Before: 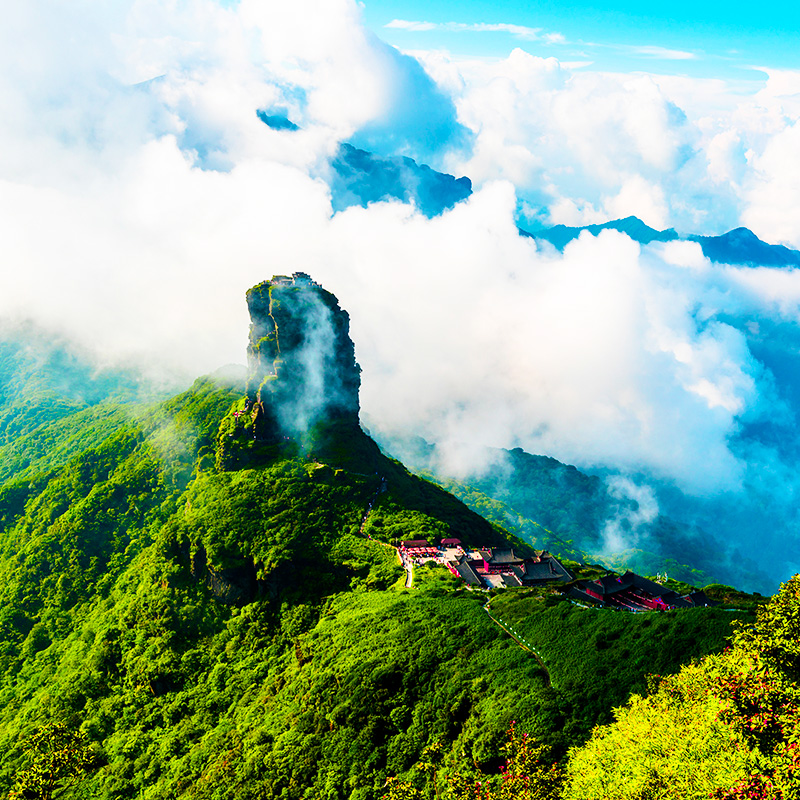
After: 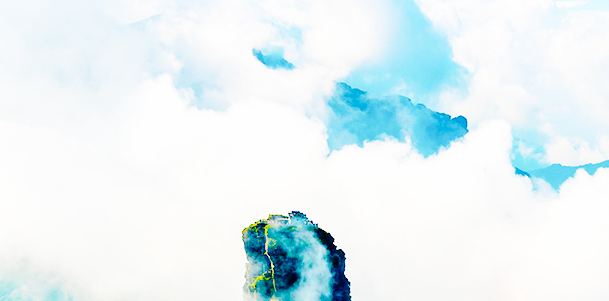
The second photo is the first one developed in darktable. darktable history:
crop: left 0.579%, top 7.637%, right 23.25%, bottom 54.714%
base curve: curves: ch0 [(0, 0) (0.036, 0.01) (0.123, 0.254) (0.258, 0.504) (0.507, 0.748) (1, 1)], preserve colors none
